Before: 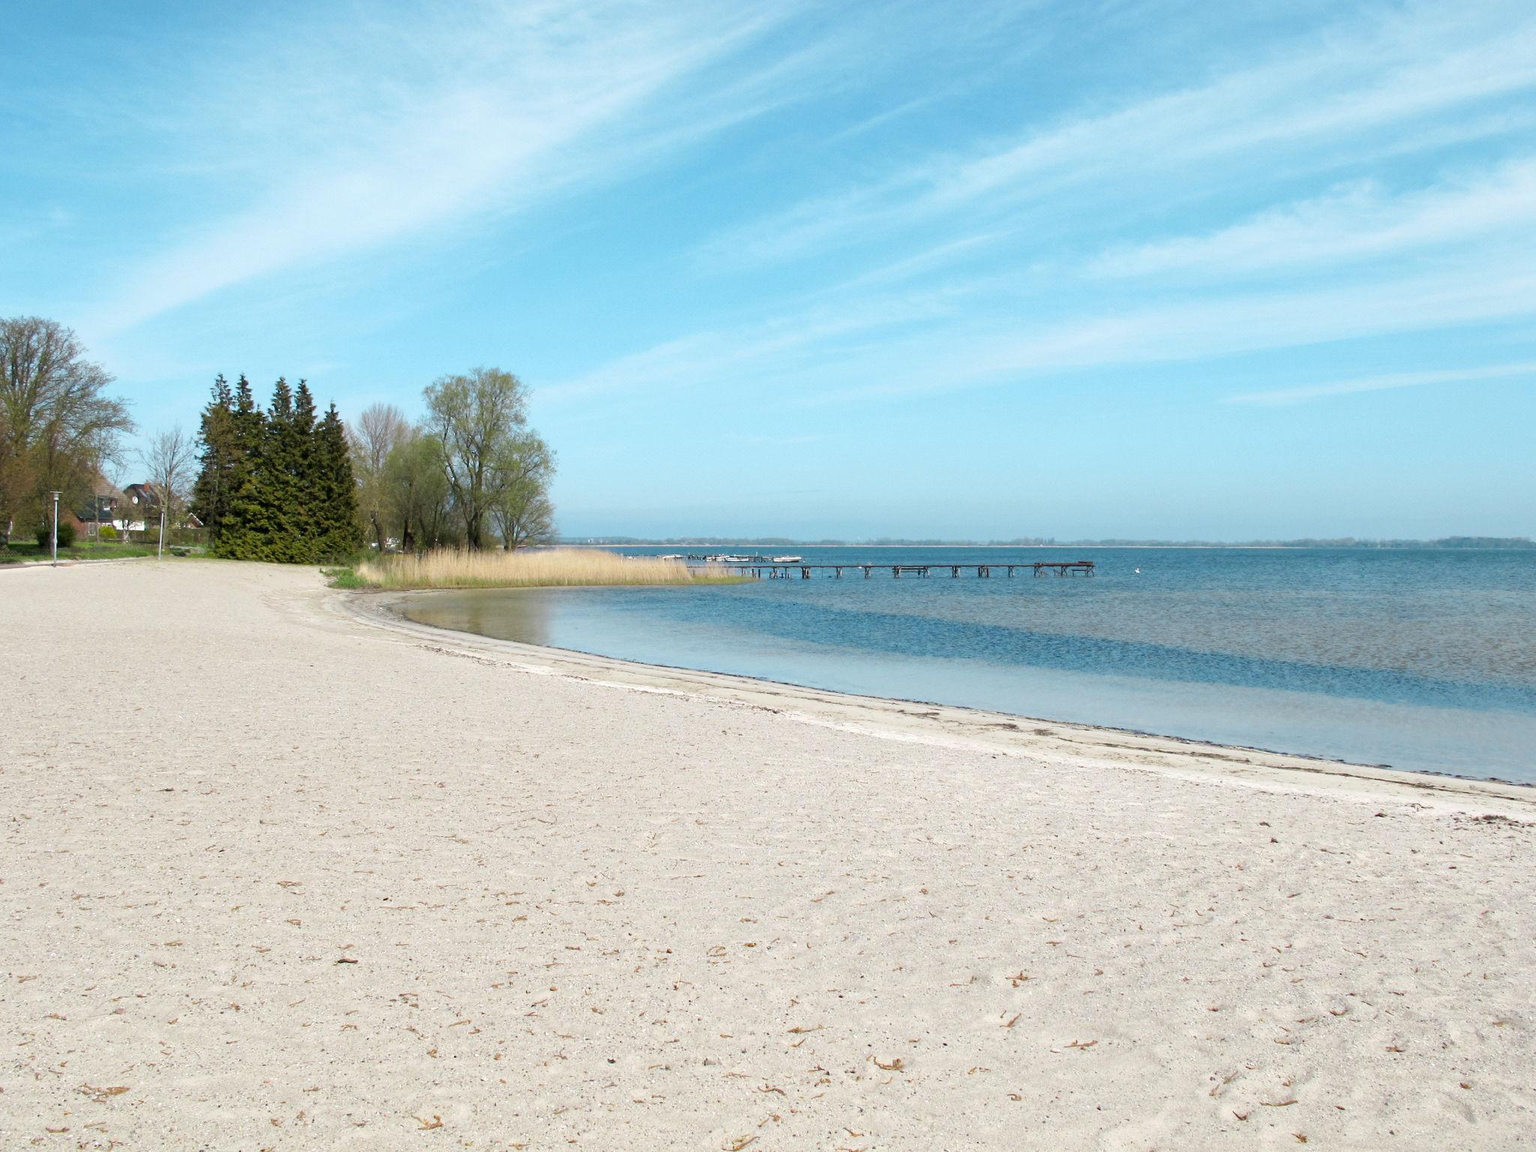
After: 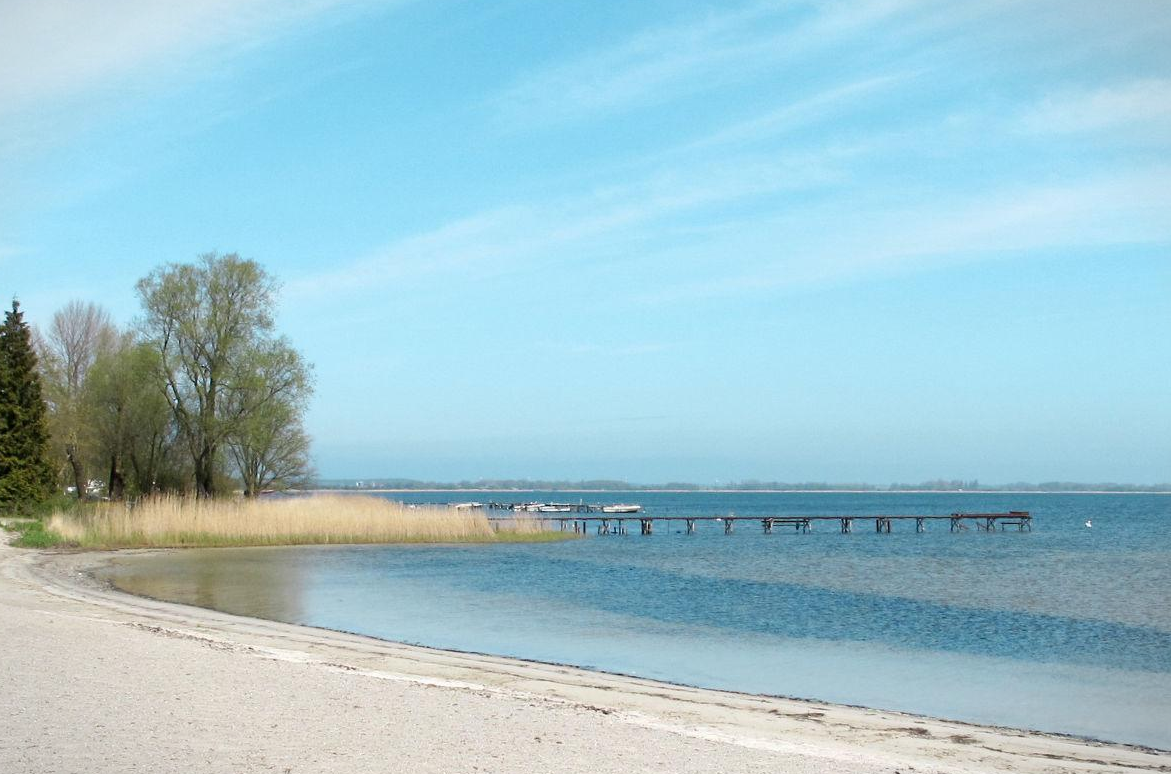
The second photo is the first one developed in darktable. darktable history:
crop: left 20.932%, top 15.471%, right 21.848%, bottom 34.081%
vignetting: fall-off start 100%, brightness -0.282, width/height ratio 1.31
